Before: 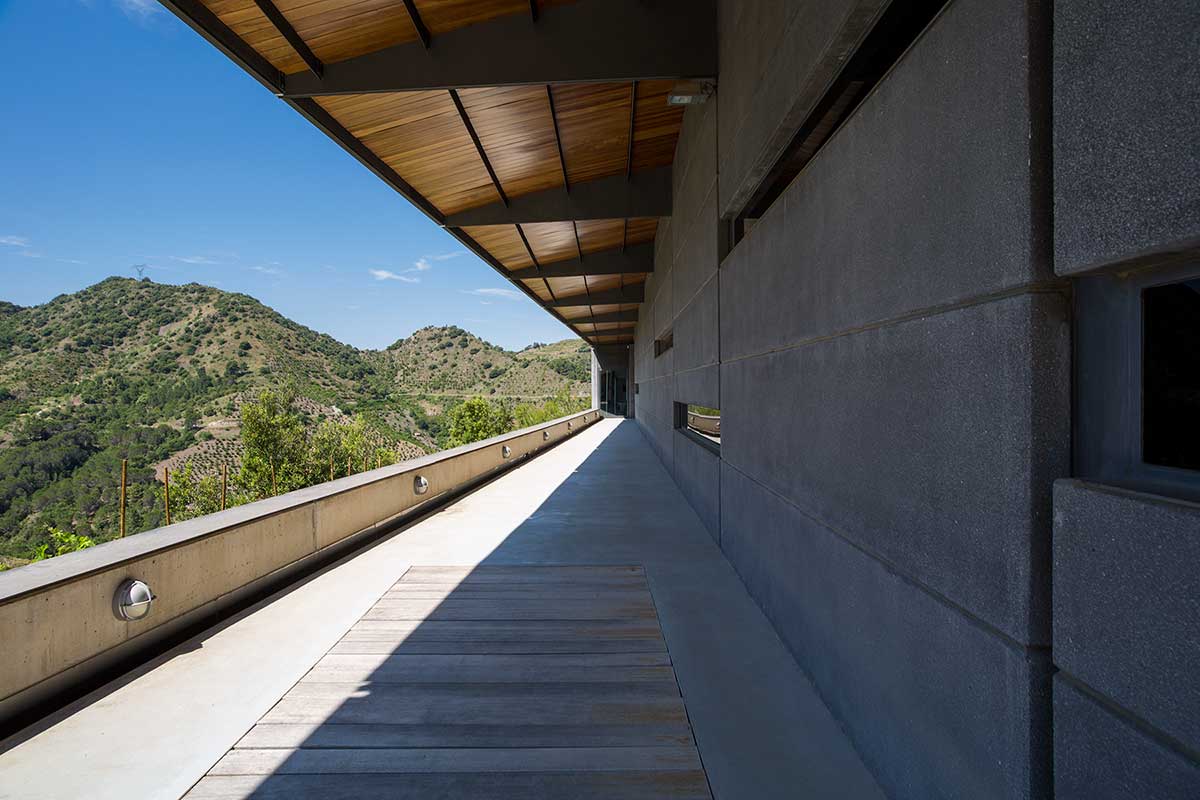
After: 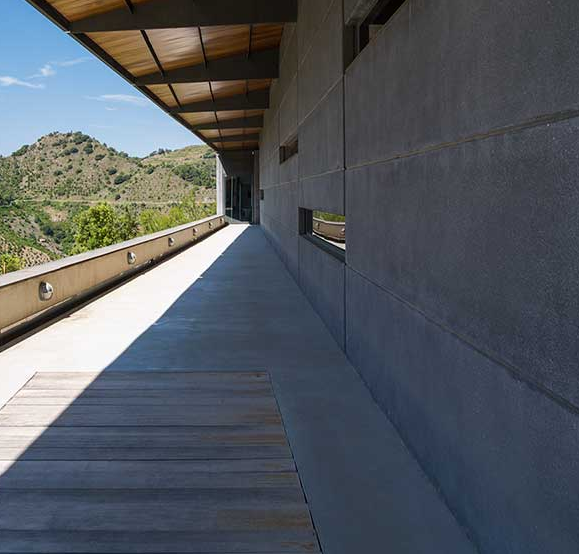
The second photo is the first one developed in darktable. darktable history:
crop: left 31.304%, top 24.307%, right 20.401%, bottom 6.32%
